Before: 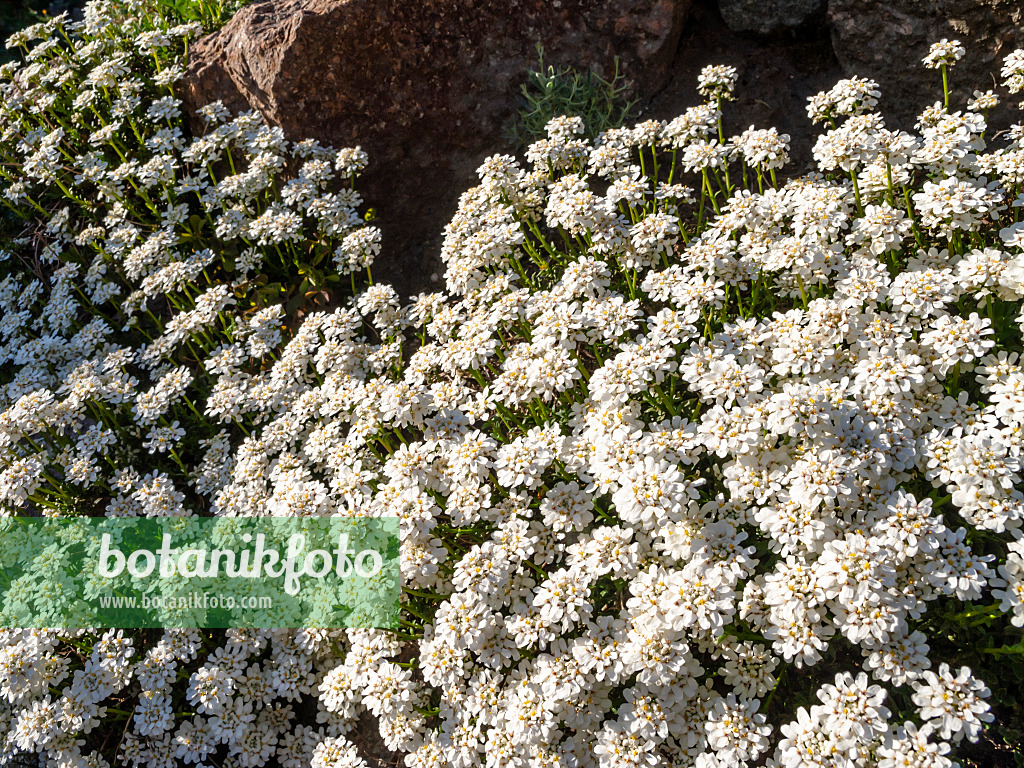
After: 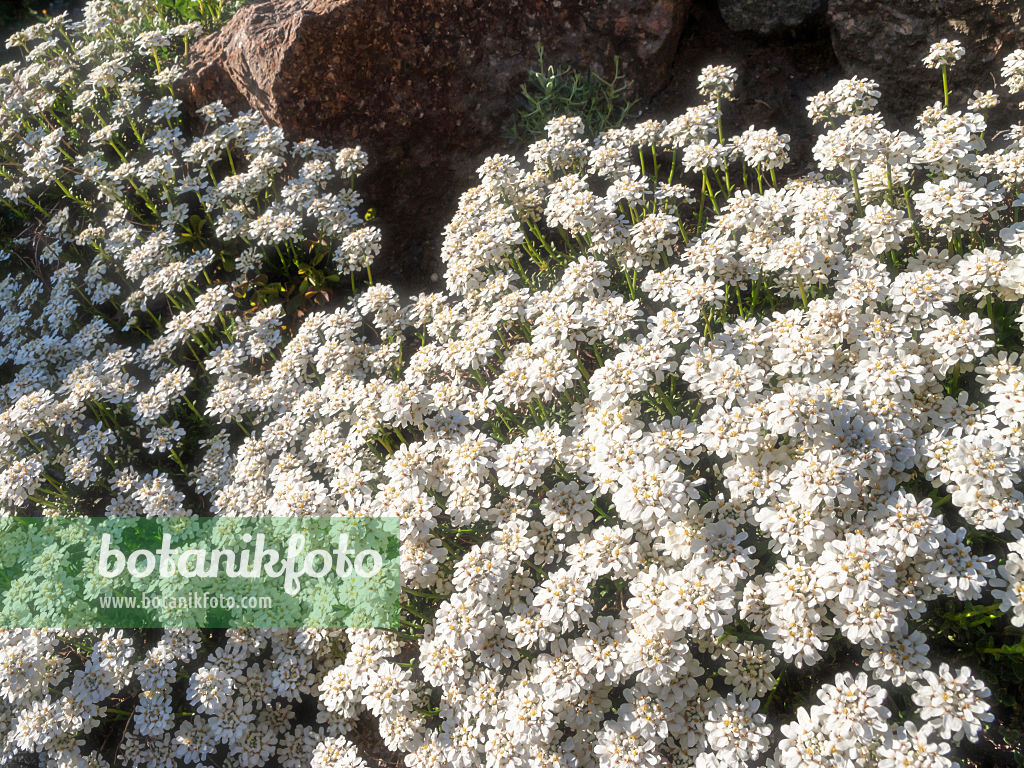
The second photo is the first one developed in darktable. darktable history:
haze removal: strength -0.105, compatibility mode true, adaptive false
